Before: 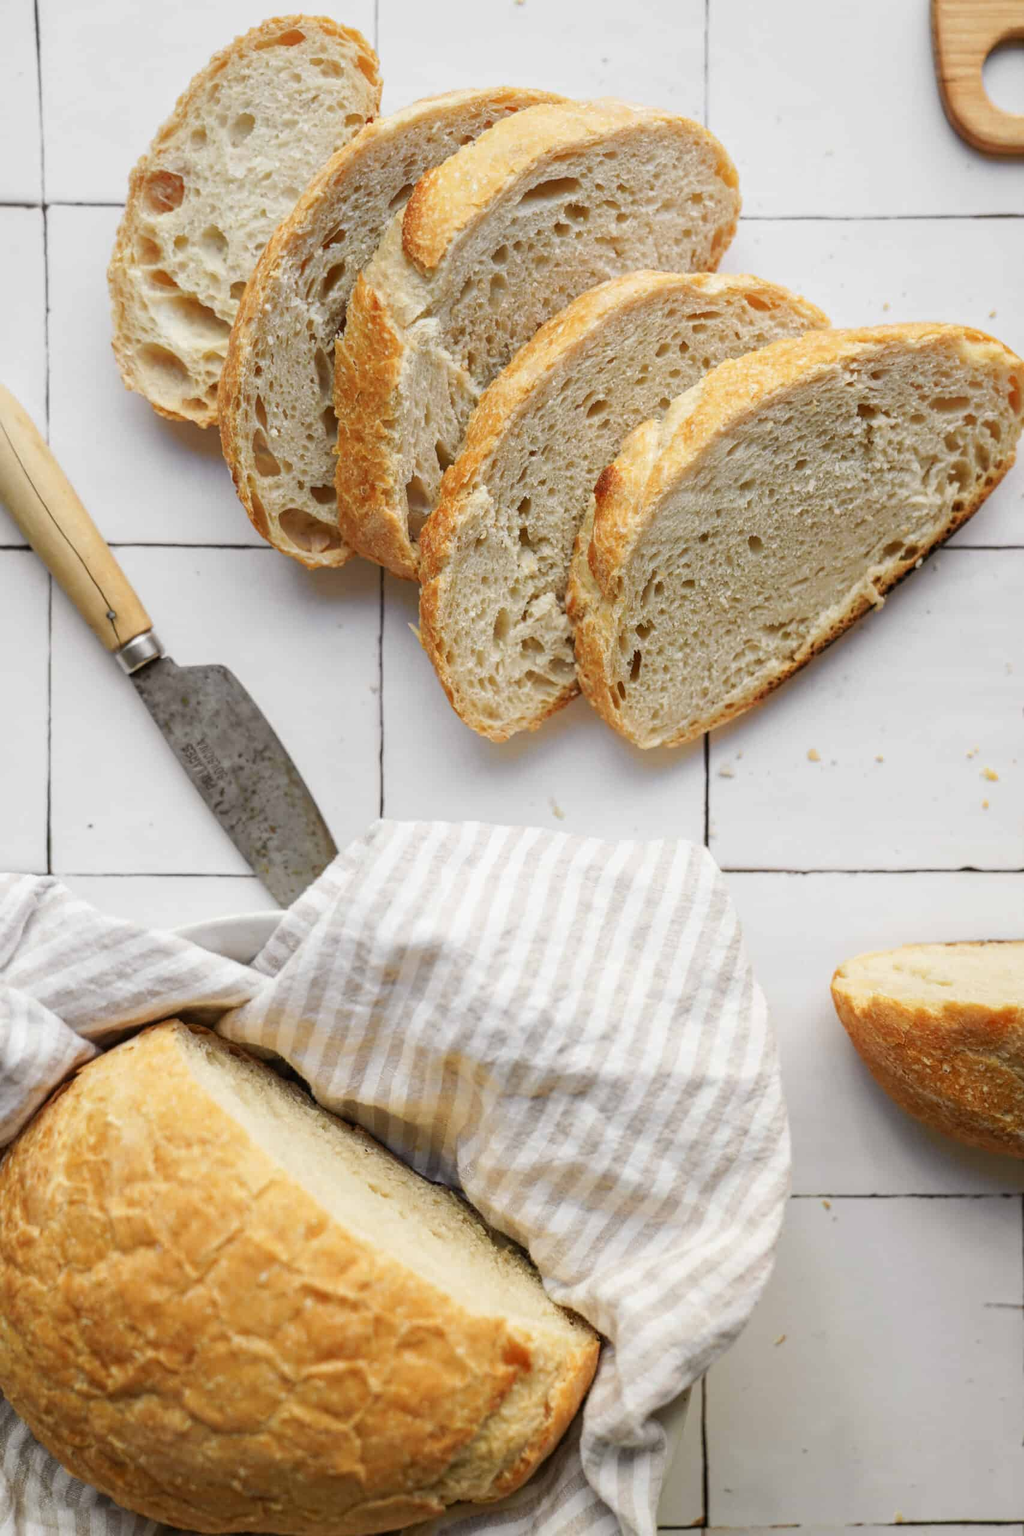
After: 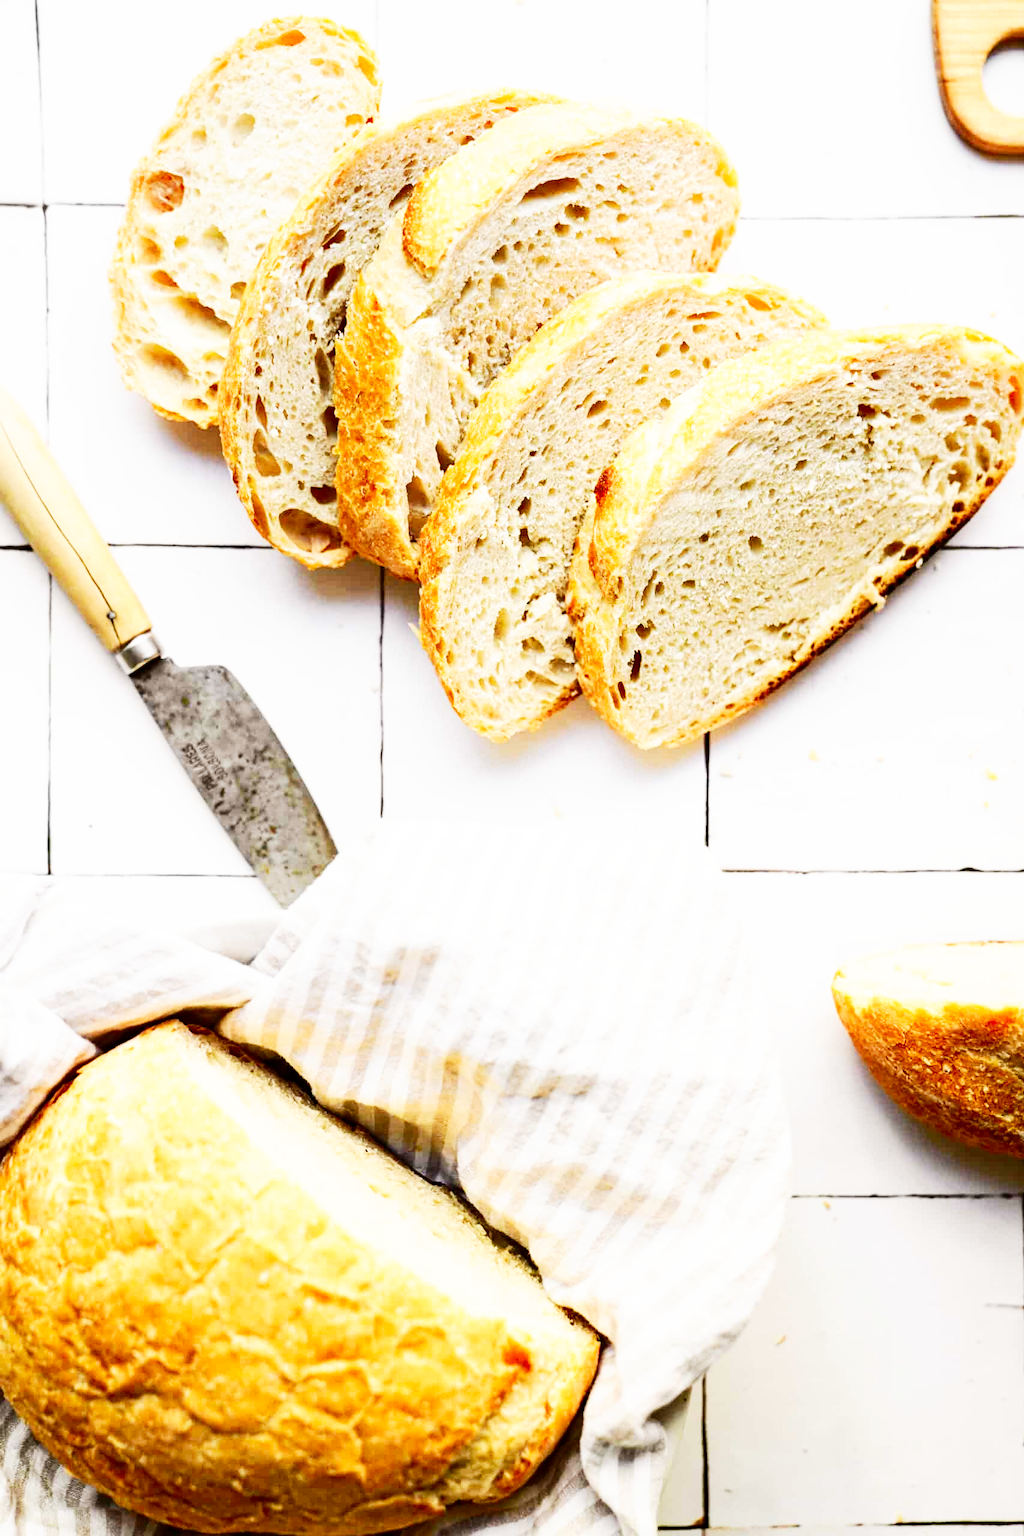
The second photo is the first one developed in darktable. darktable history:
base curve: curves: ch0 [(0, 0) (0.007, 0.004) (0.027, 0.03) (0.046, 0.07) (0.207, 0.54) (0.442, 0.872) (0.673, 0.972) (1, 1)], preserve colors none
contrast brightness saturation: contrast 0.2, brightness -0.11, saturation 0.1
